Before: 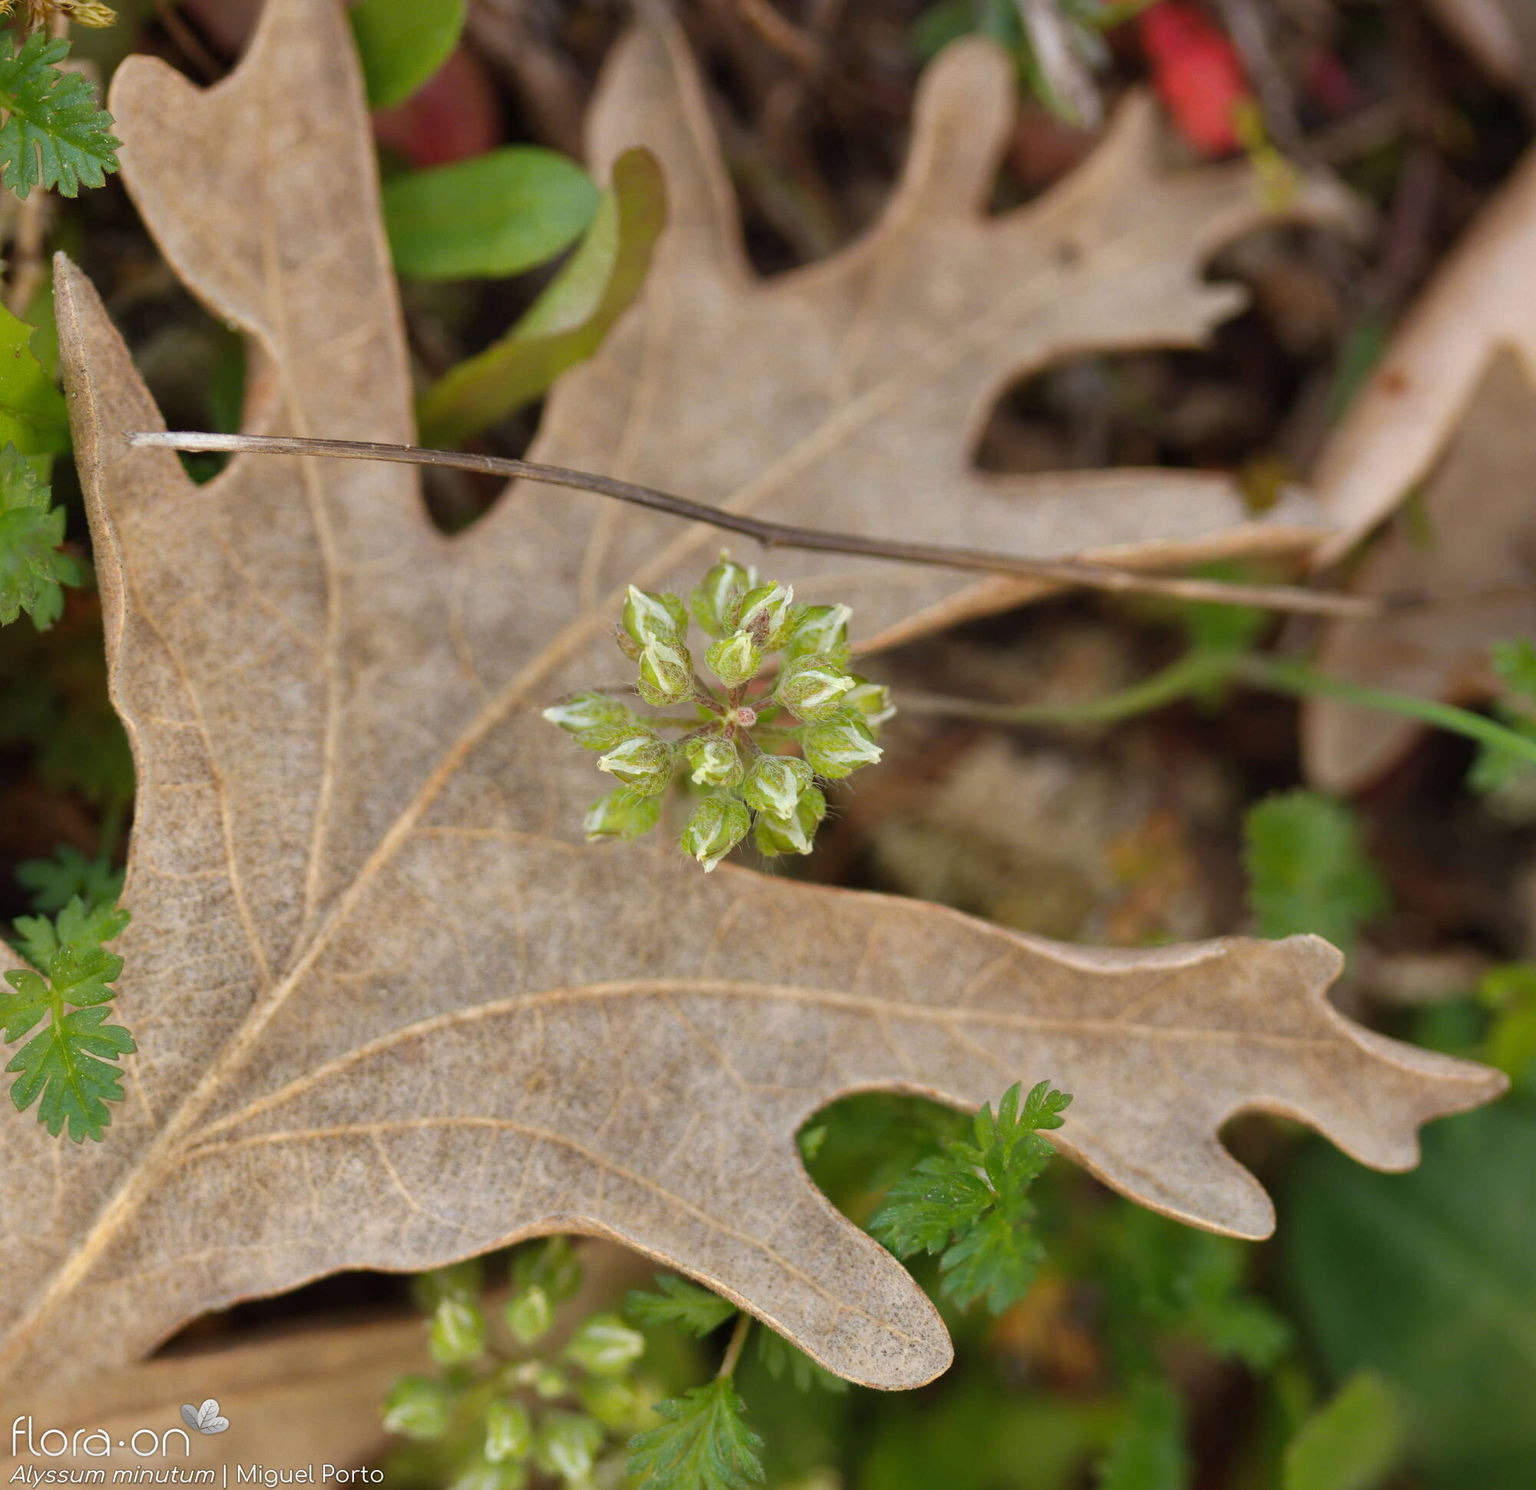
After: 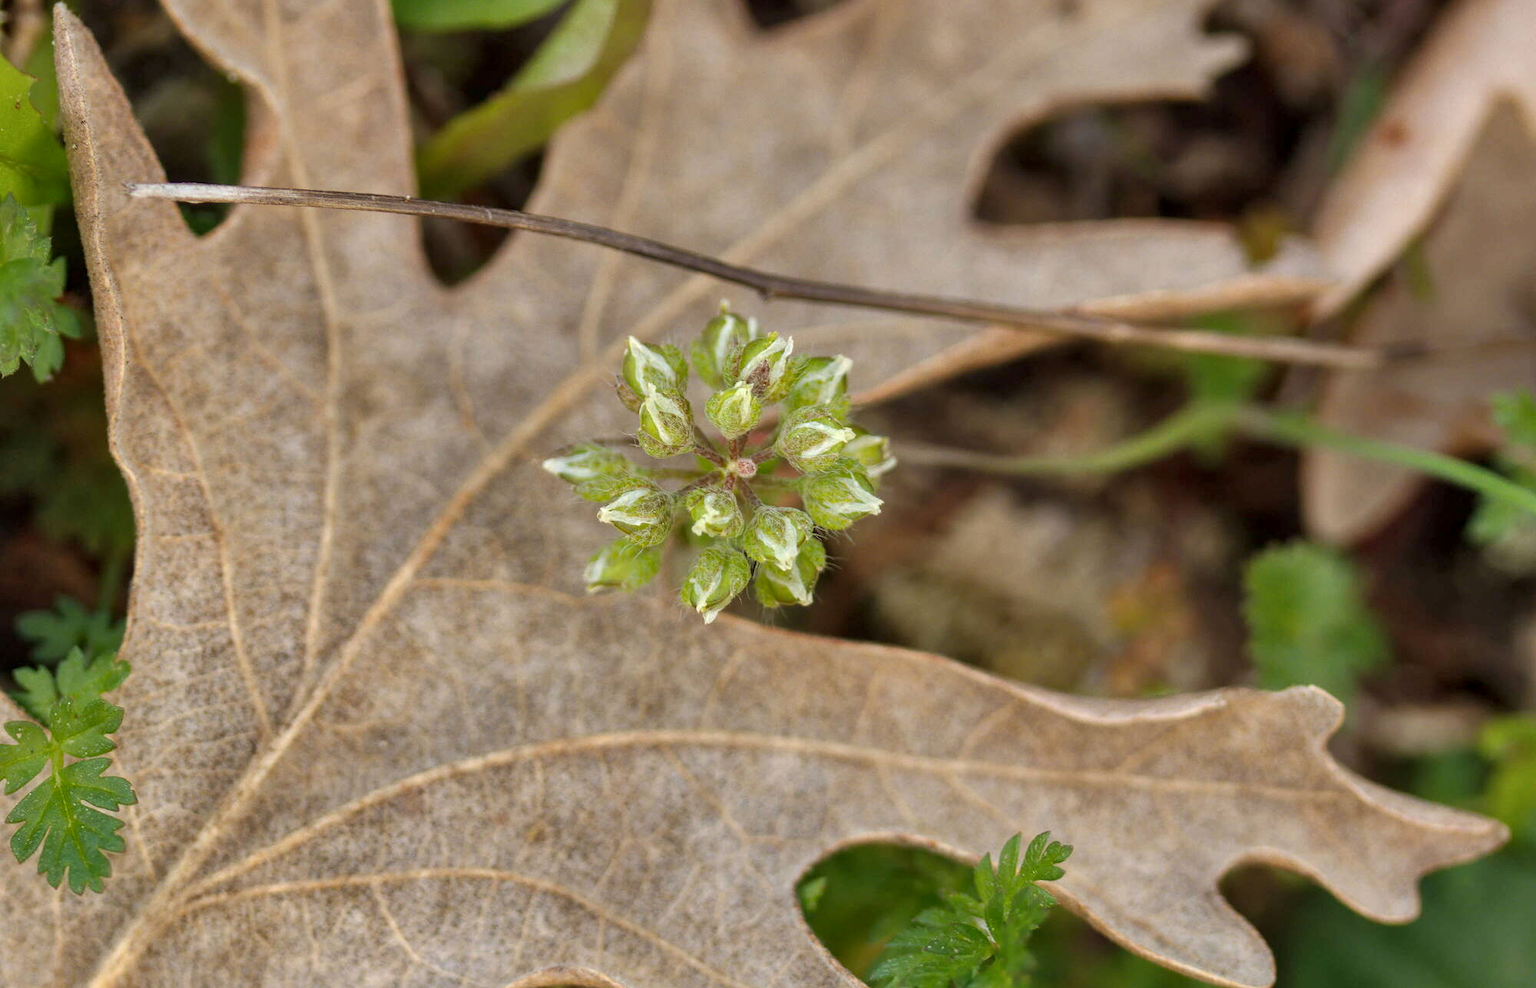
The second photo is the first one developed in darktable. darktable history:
crop: top 16.702%, bottom 16.762%
shadows and highlights: soften with gaussian
local contrast: on, module defaults
